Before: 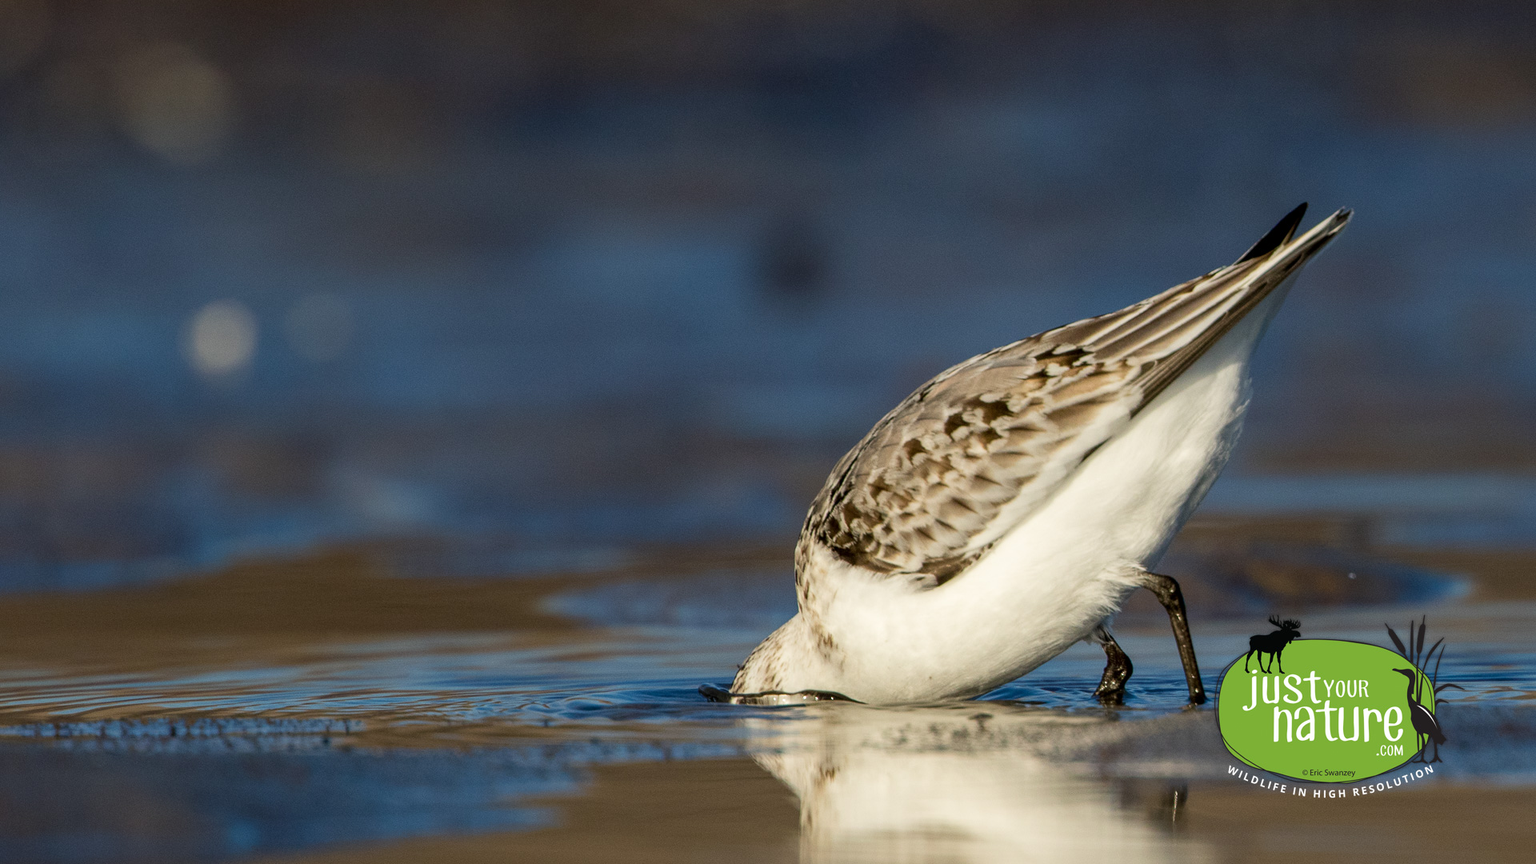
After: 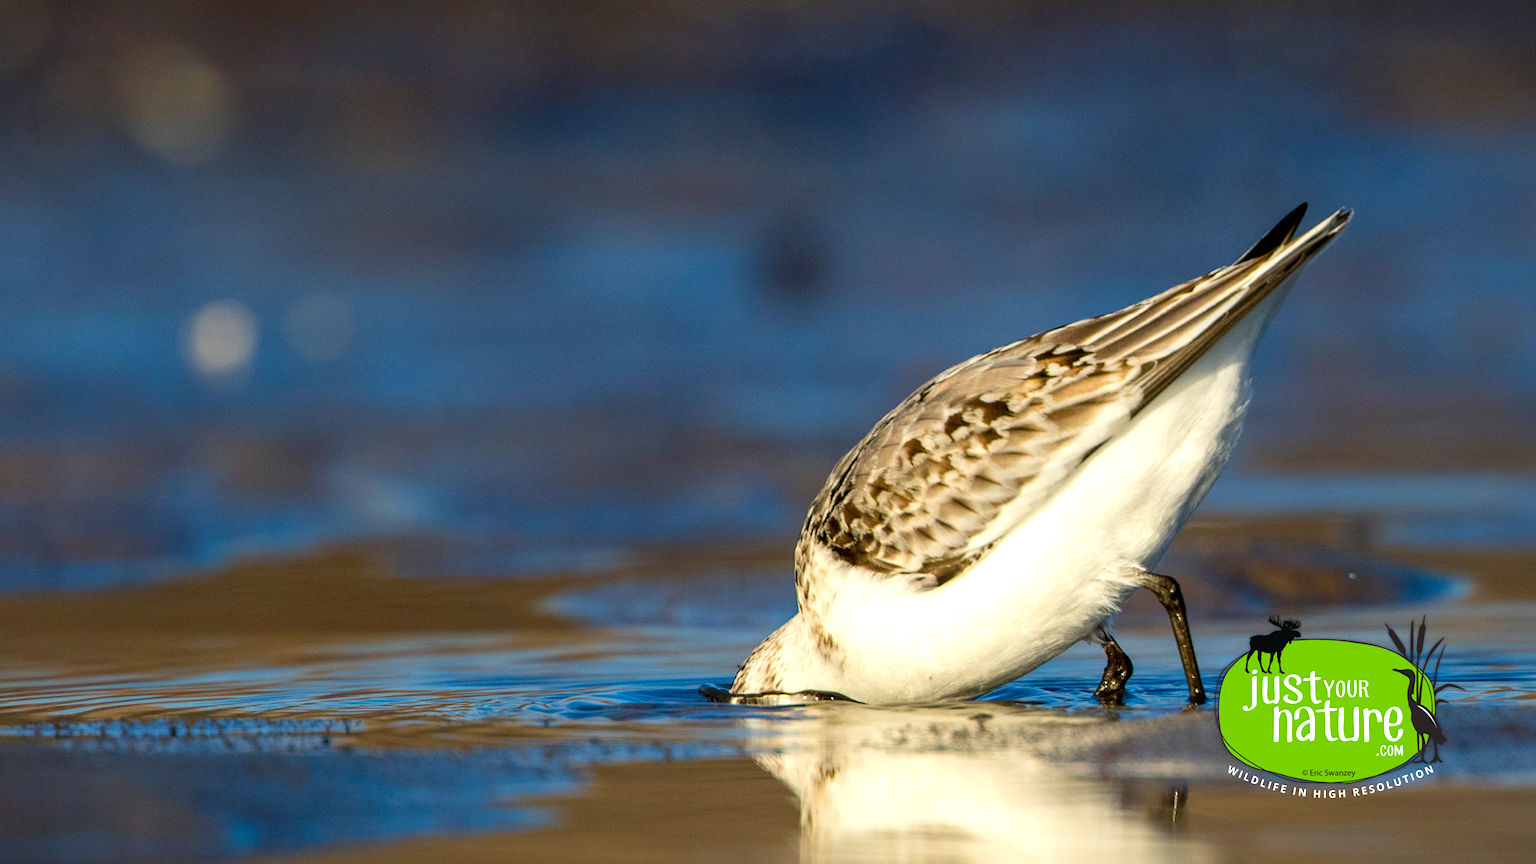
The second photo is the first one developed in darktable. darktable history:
vignetting: fall-off start 100%, brightness -0.282, width/height ratio 1.31
exposure: black level correction 0, exposure 0.5 EV, compensate highlight preservation false
contrast brightness saturation: brightness -0.02, saturation 0.35
